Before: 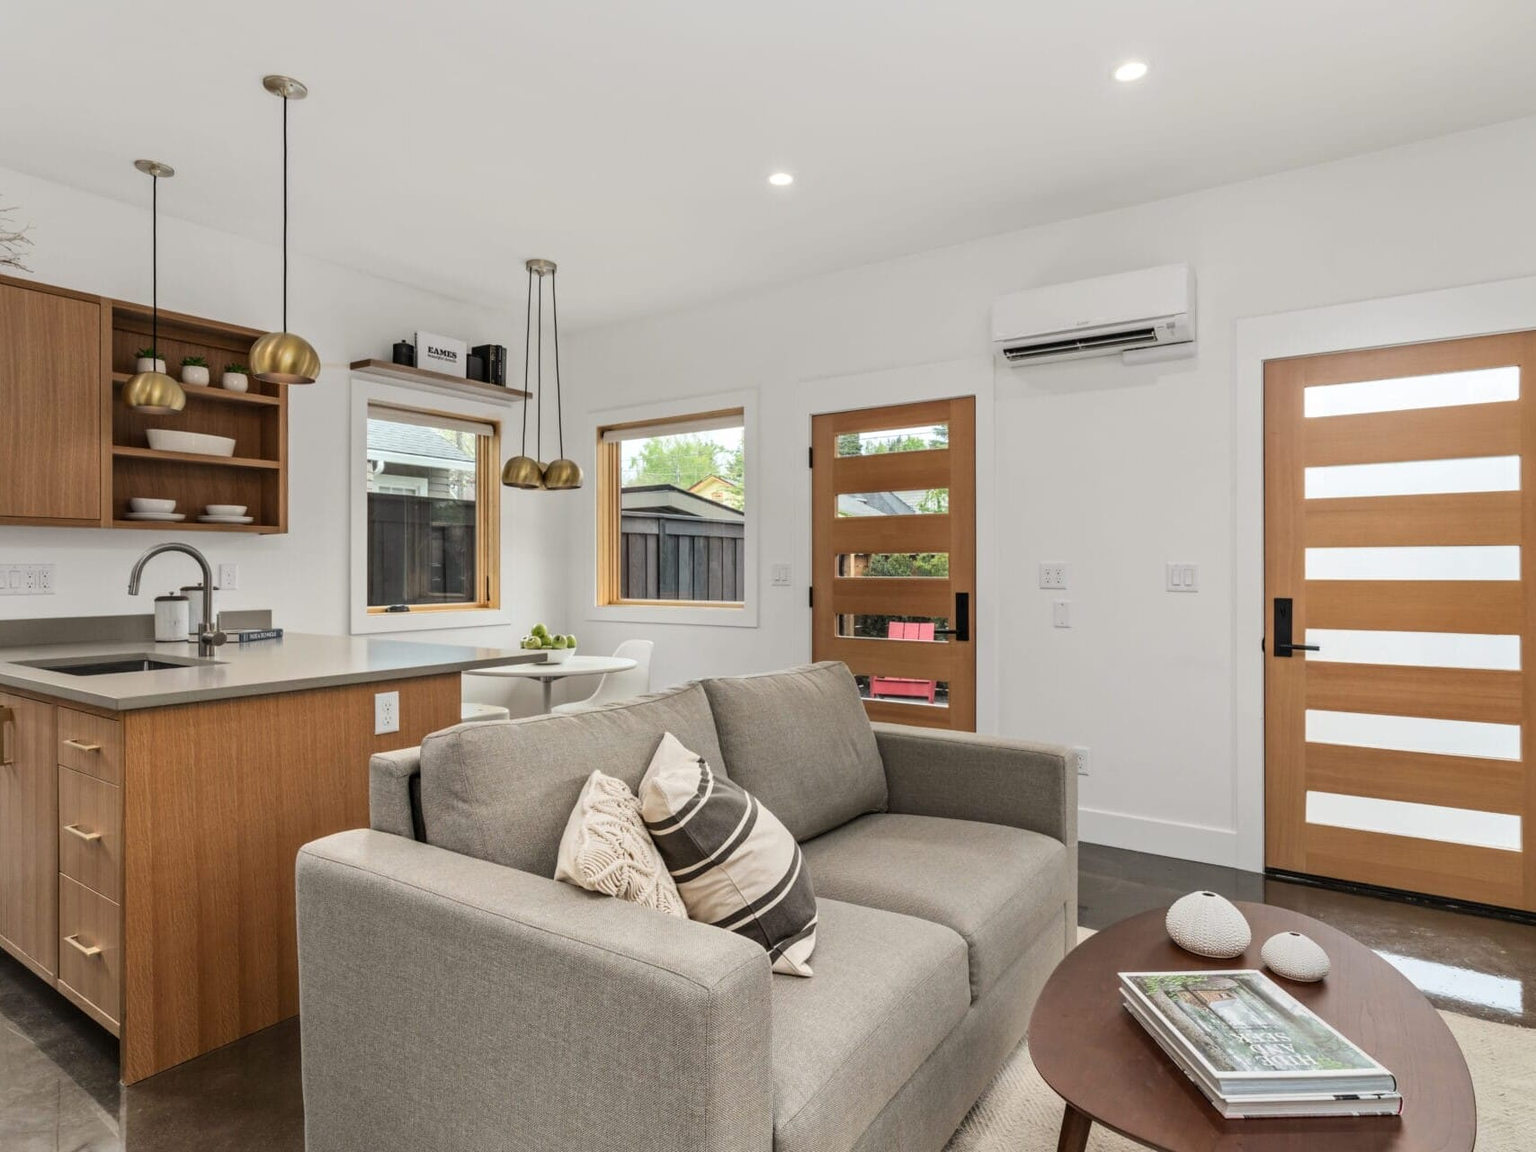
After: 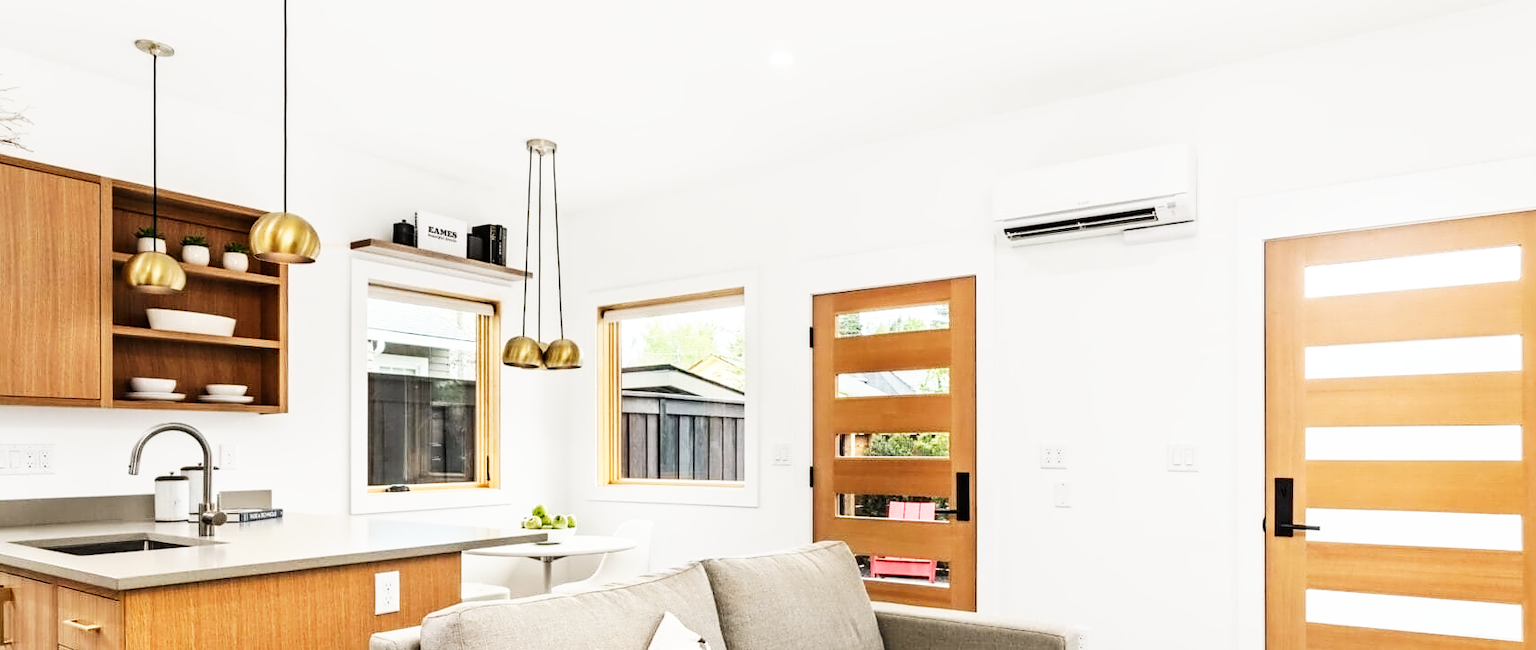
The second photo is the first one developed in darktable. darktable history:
base curve: curves: ch0 [(0, 0) (0.007, 0.004) (0.027, 0.03) (0.046, 0.07) (0.207, 0.54) (0.442, 0.872) (0.673, 0.972) (1, 1)], preserve colors none
color correction: highlights b* -0.055
contrast equalizer: octaves 7, y [[0.5 ×4, 0.524, 0.59], [0.5 ×6], [0.5 ×6], [0, 0, 0, 0.01, 0.045, 0.012], [0, 0, 0, 0.044, 0.195, 0.131]]
crop and rotate: top 10.501%, bottom 33.036%
tone curve: preserve colors none
